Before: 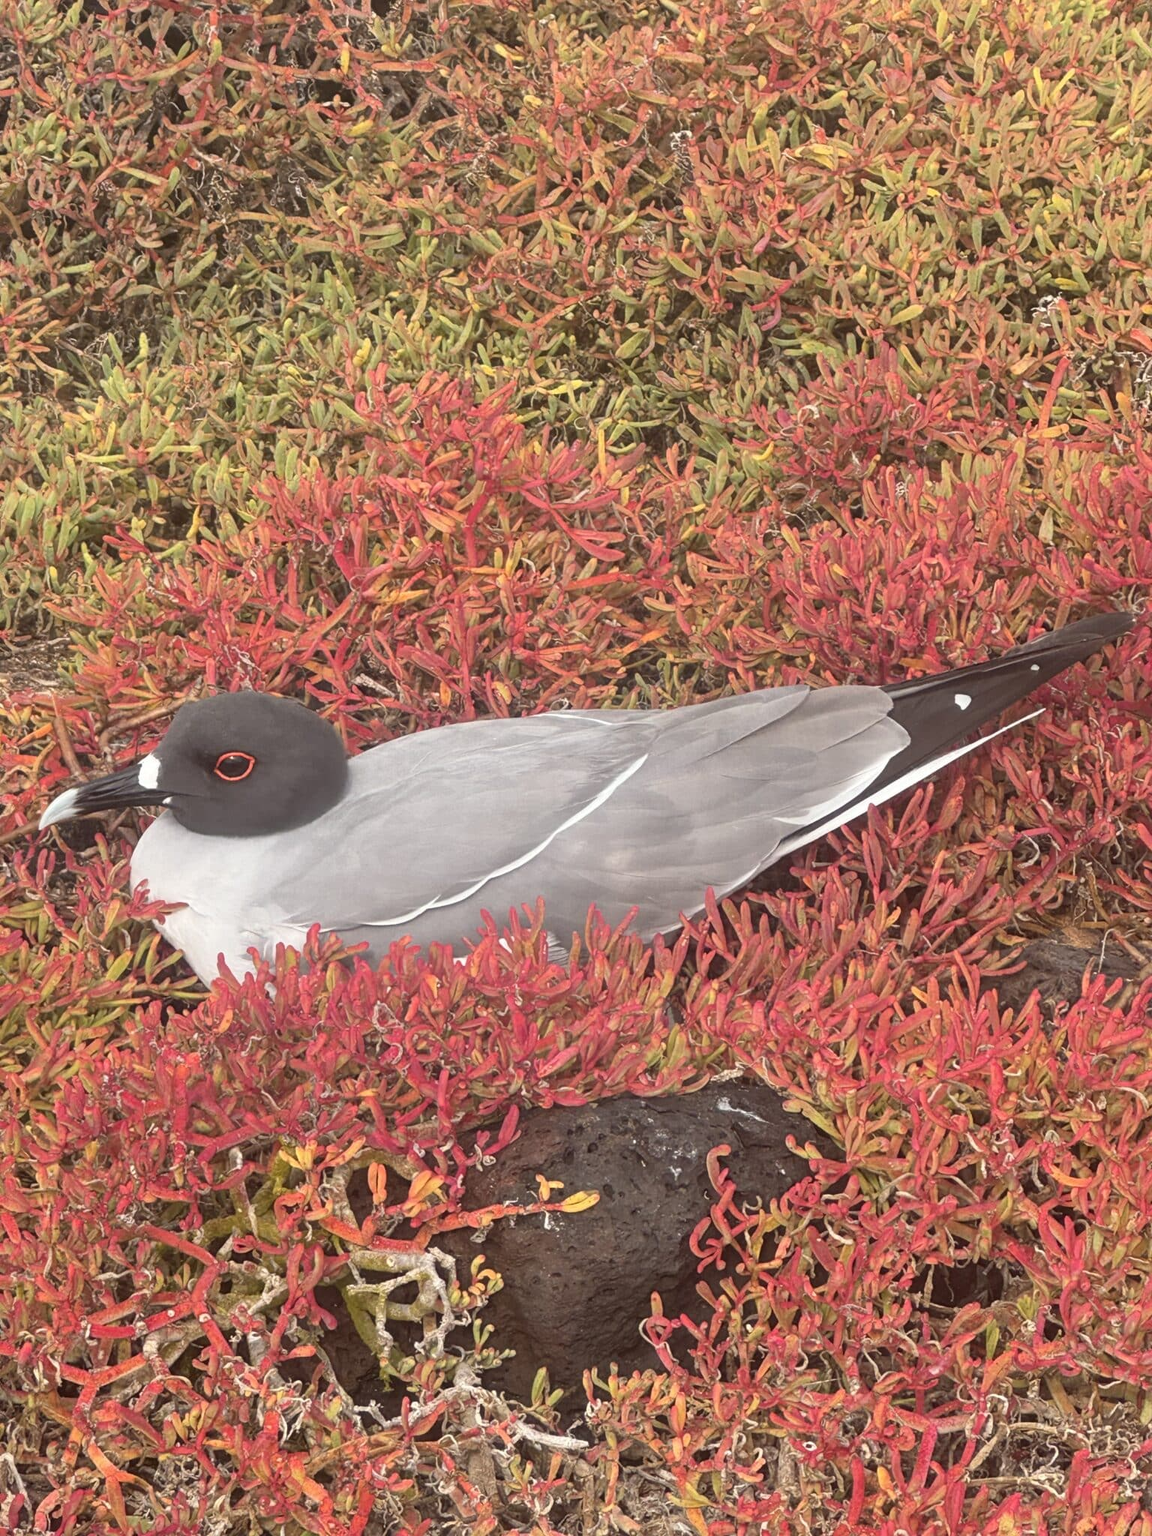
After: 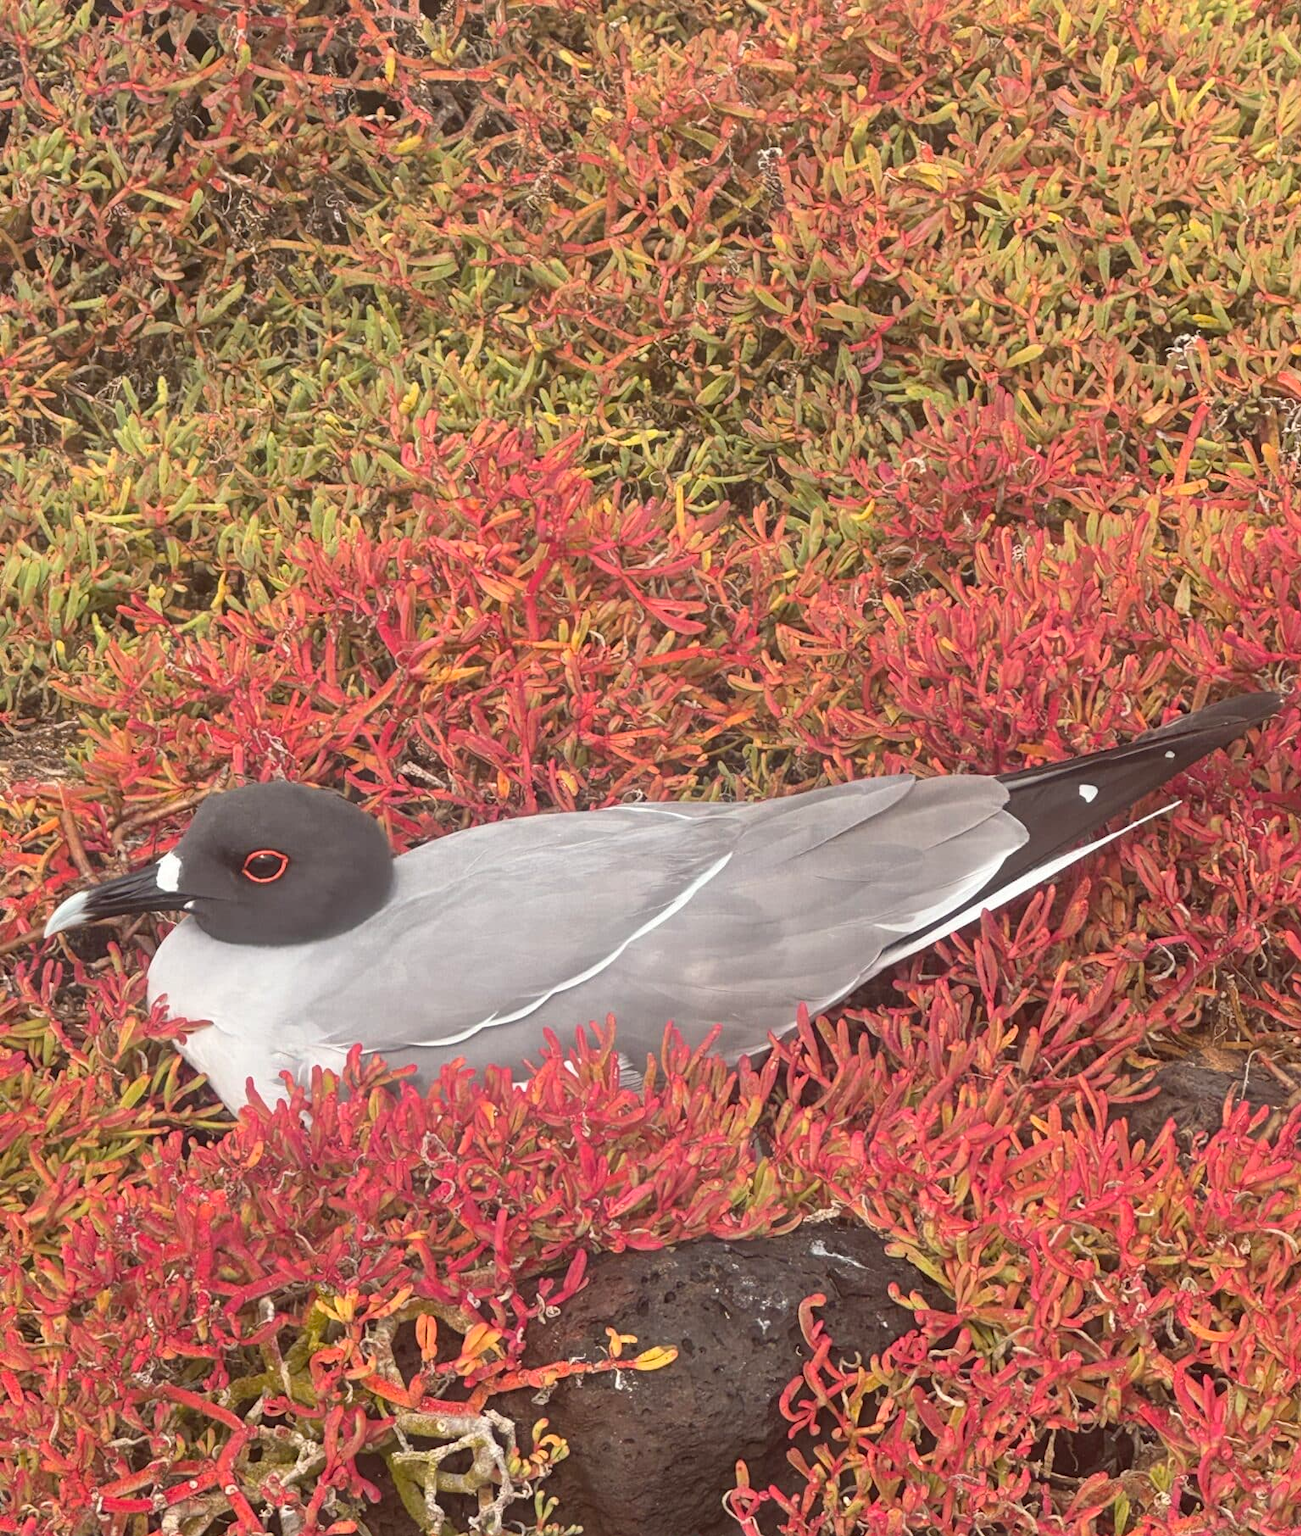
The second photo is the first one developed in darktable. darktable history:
white balance: emerald 1
crop and rotate: top 0%, bottom 11.49%
